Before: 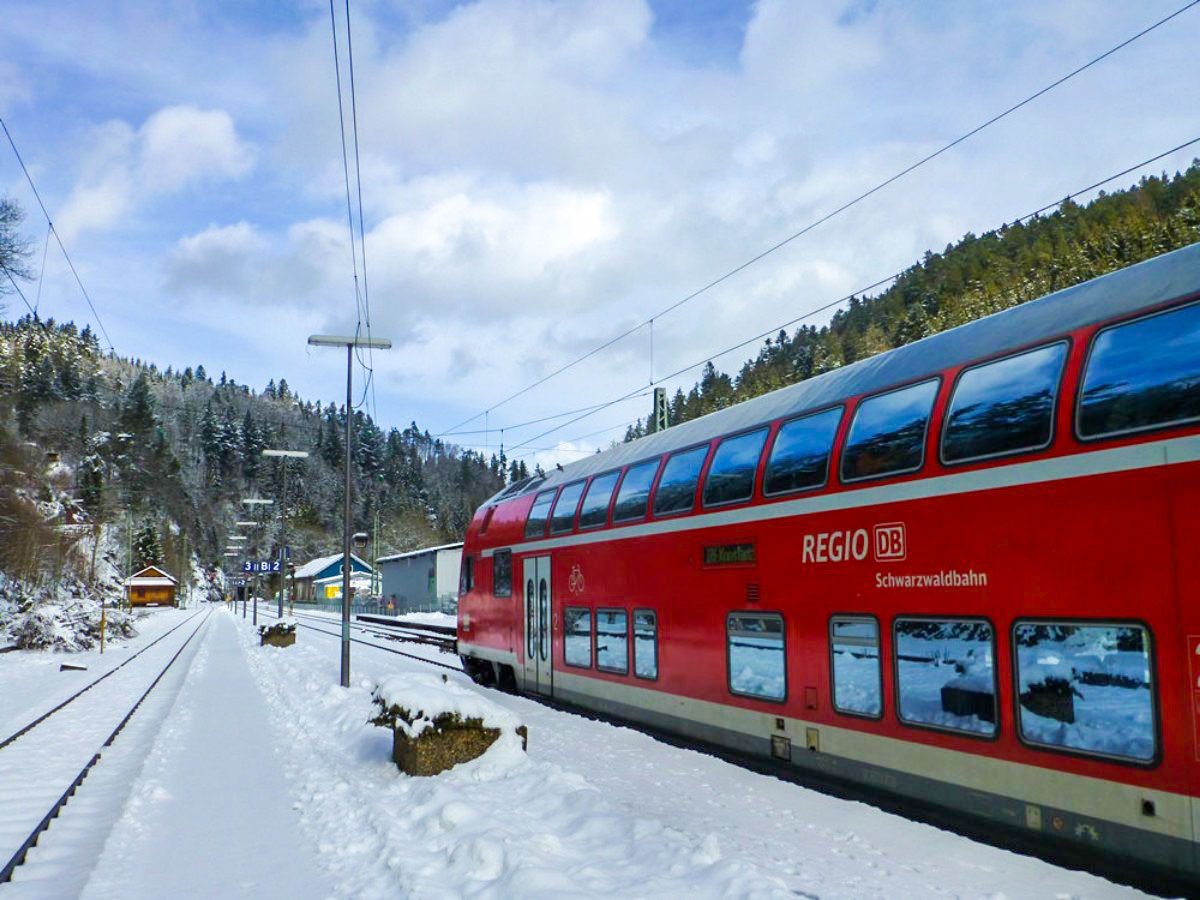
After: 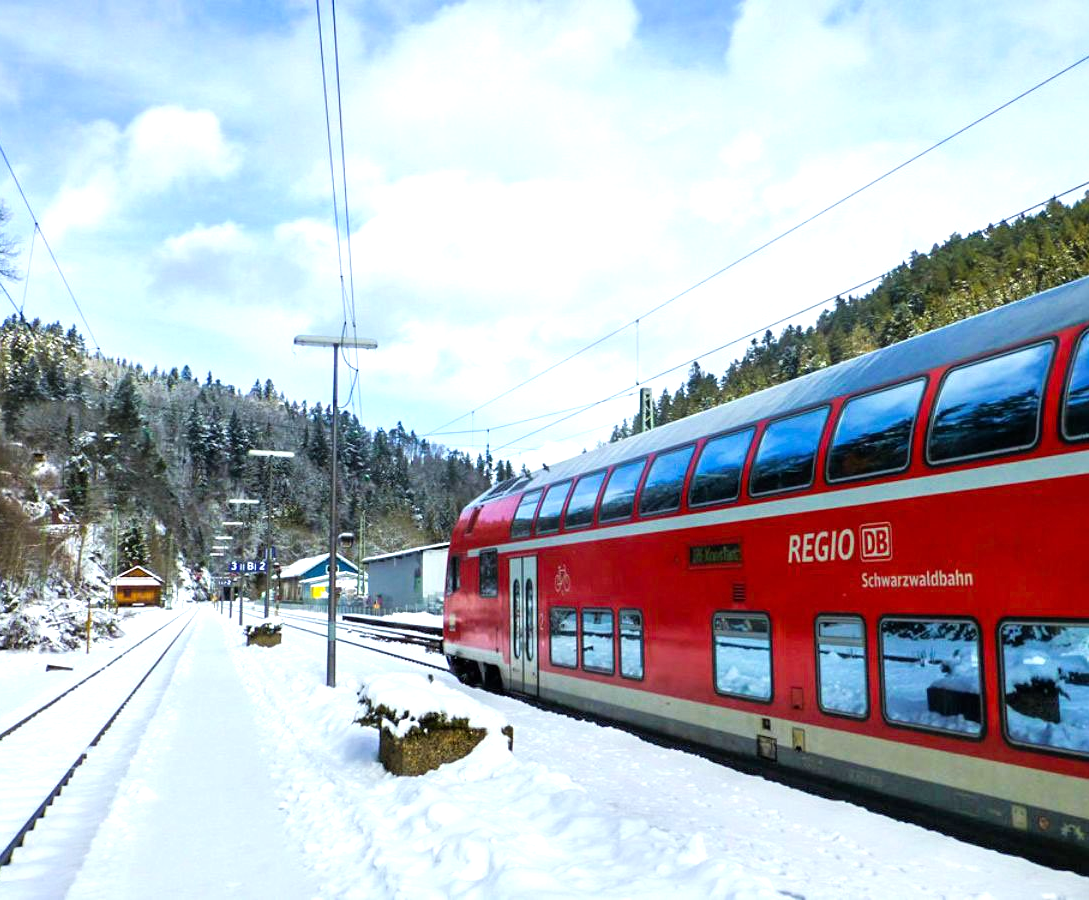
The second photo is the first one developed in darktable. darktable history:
crop and rotate: left 1.222%, right 7.956%
tone equalizer: -8 EV -0.736 EV, -7 EV -0.703 EV, -6 EV -0.594 EV, -5 EV -0.399 EV, -3 EV 0.404 EV, -2 EV 0.6 EV, -1 EV 0.685 EV, +0 EV 0.722 EV
